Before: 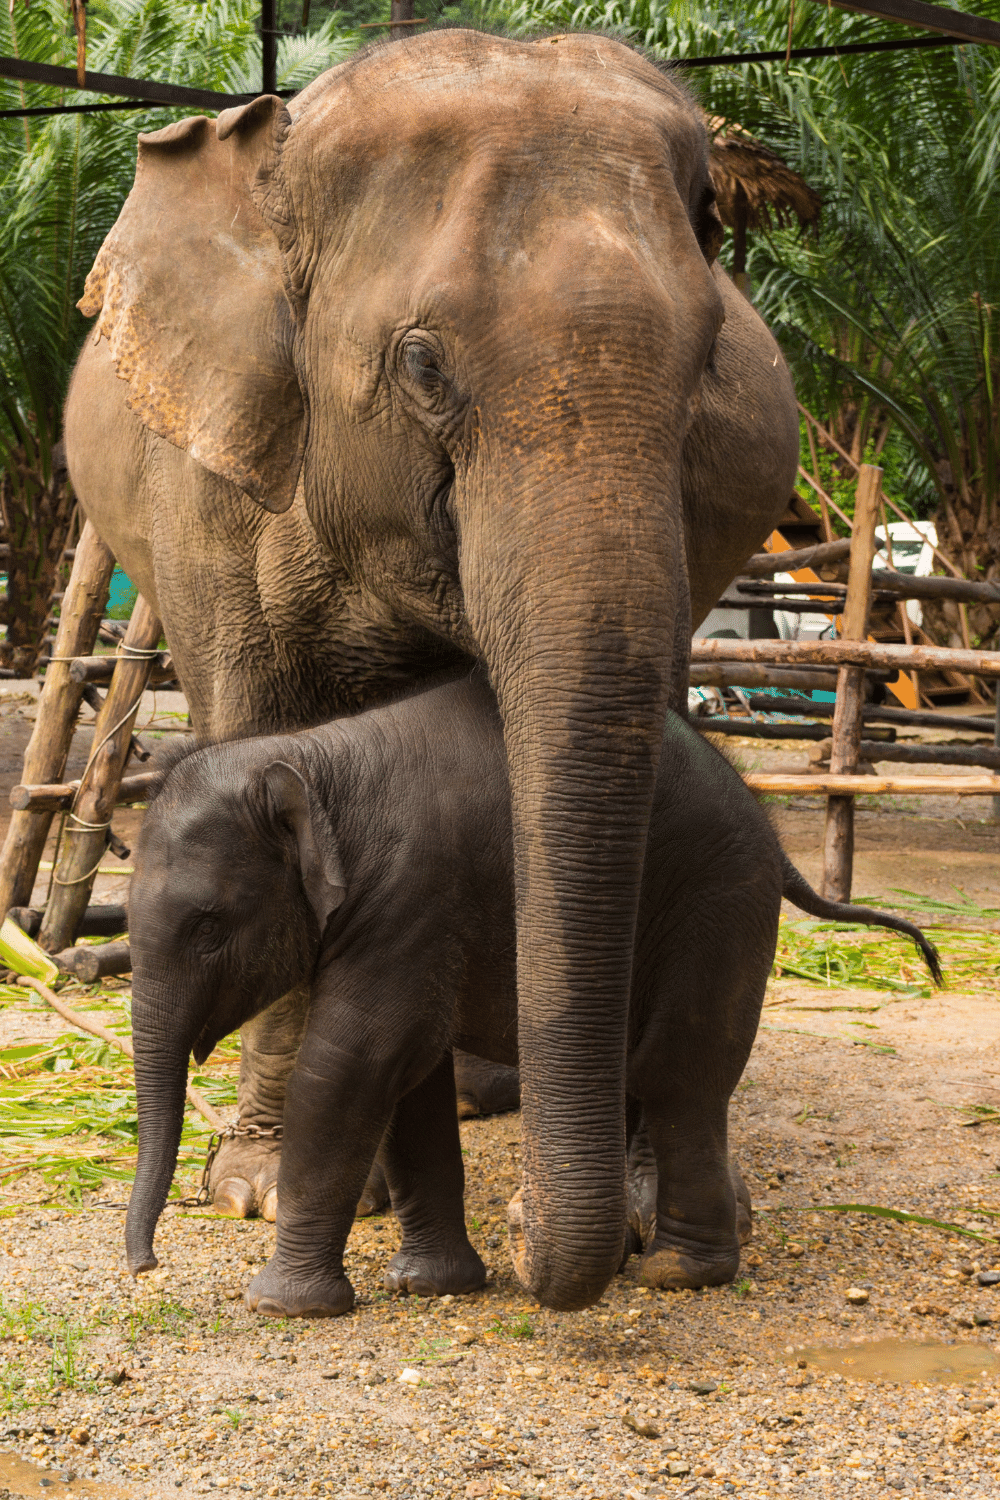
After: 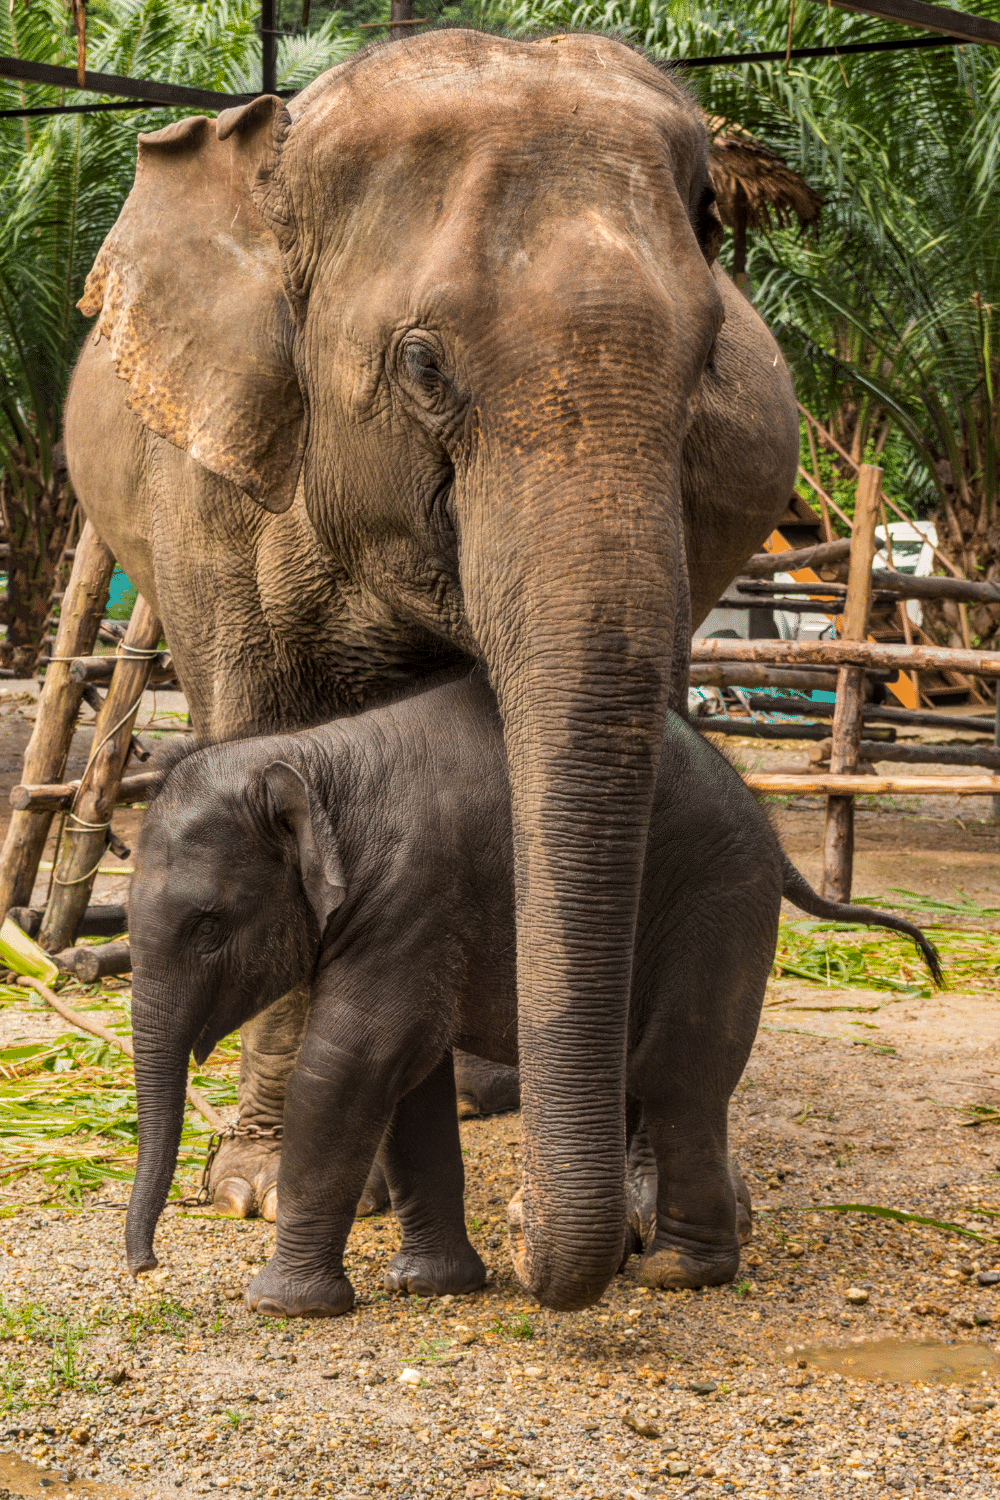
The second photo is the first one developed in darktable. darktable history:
shadows and highlights: shadows 49, highlights -41, soften with gaussian
local contrast: highlights 0%, shadows 0%, detail 133%
